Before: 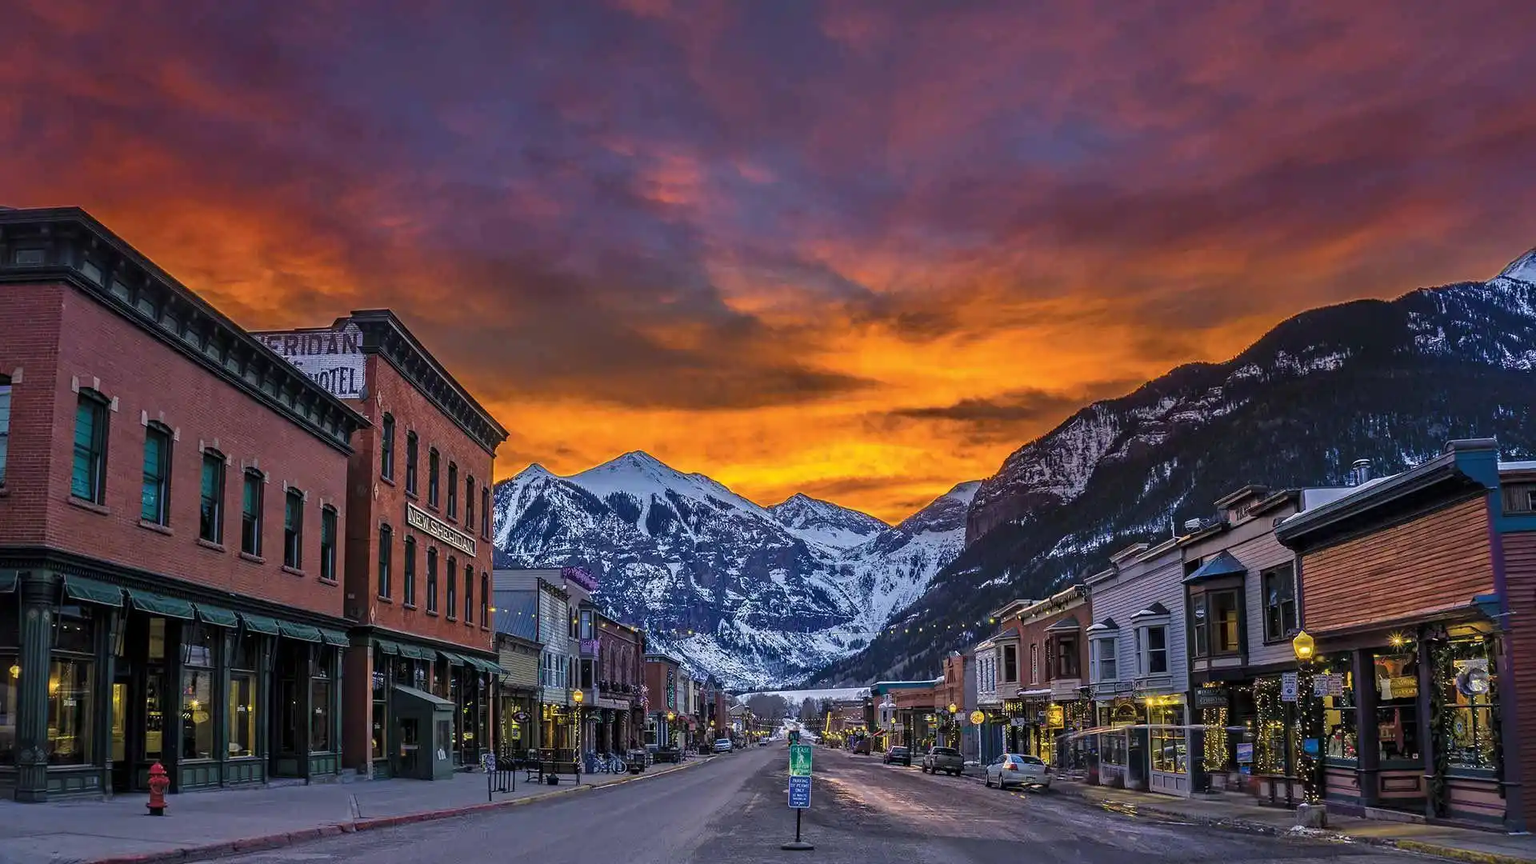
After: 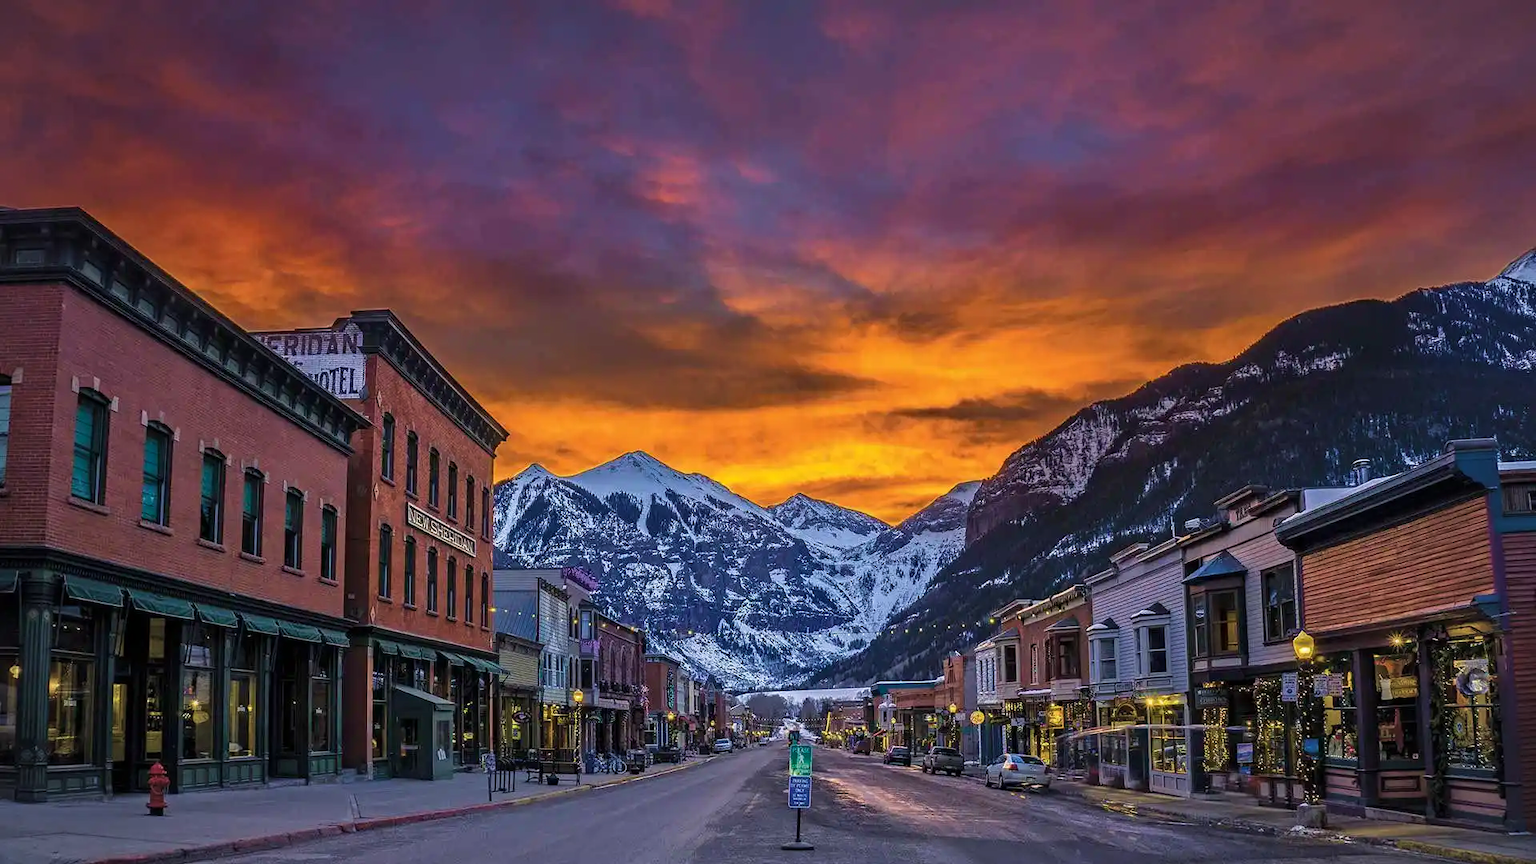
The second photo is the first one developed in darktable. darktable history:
vignetting: fall-off radius 100%, width/height ratio 1.337
velvia: on, module defaults
